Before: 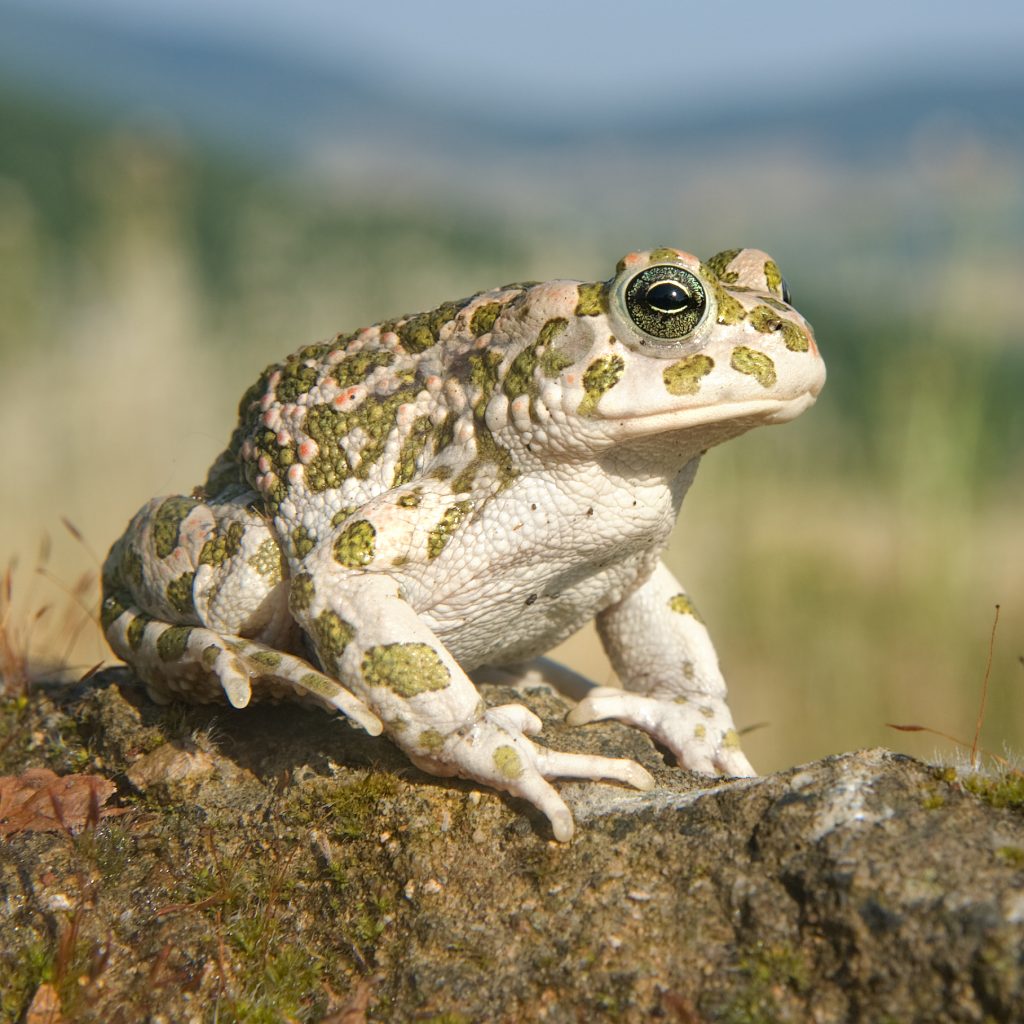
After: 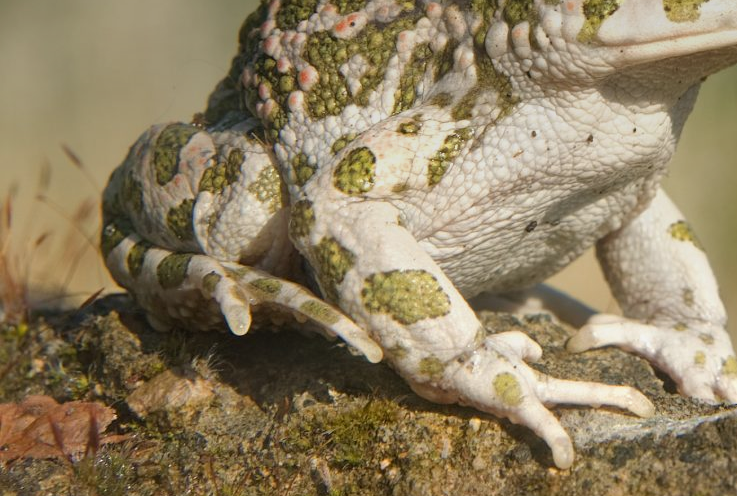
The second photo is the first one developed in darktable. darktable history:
crop: top 36.498%, right 27.964%, bottom 14.995%
graduated density: on, module defaults
